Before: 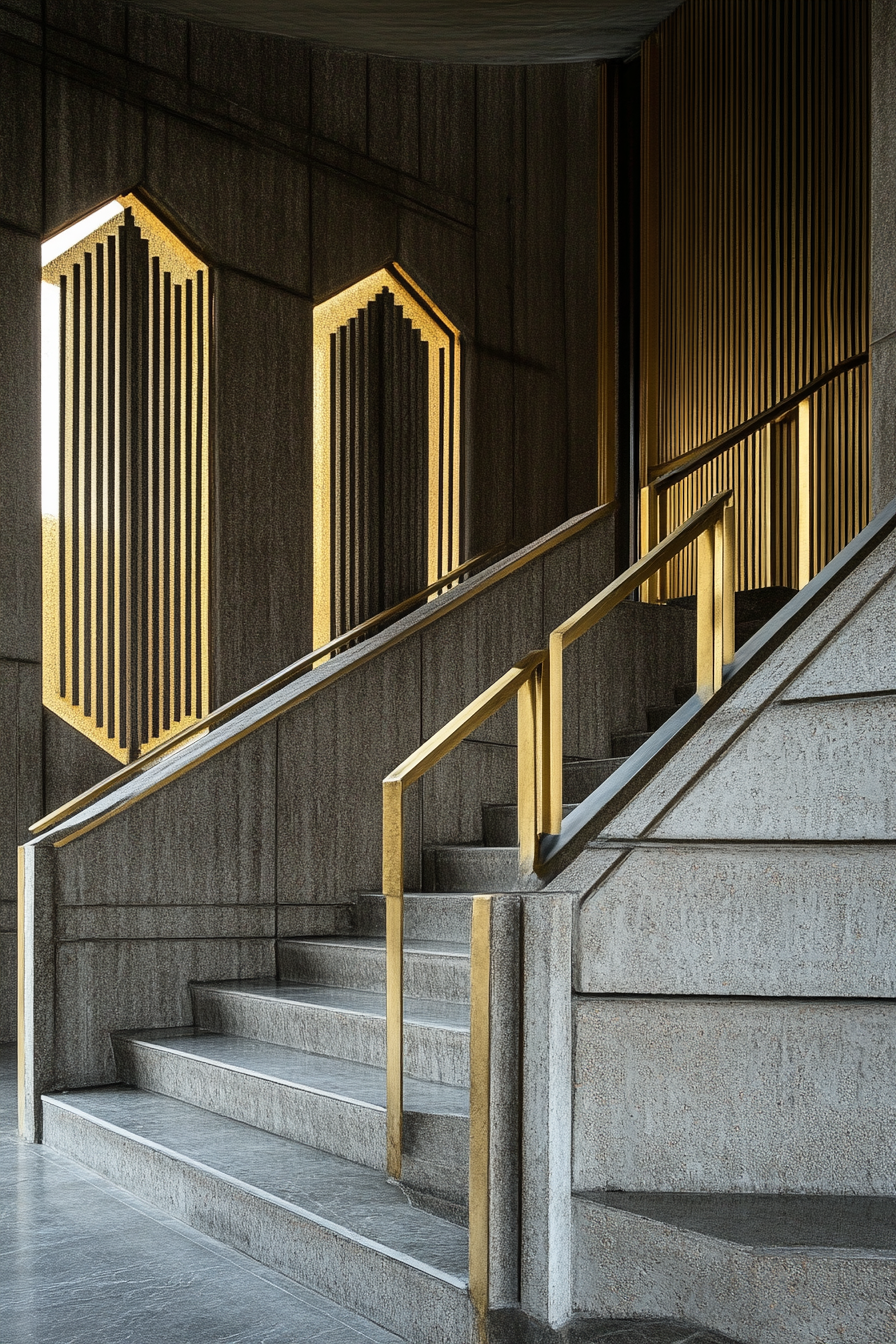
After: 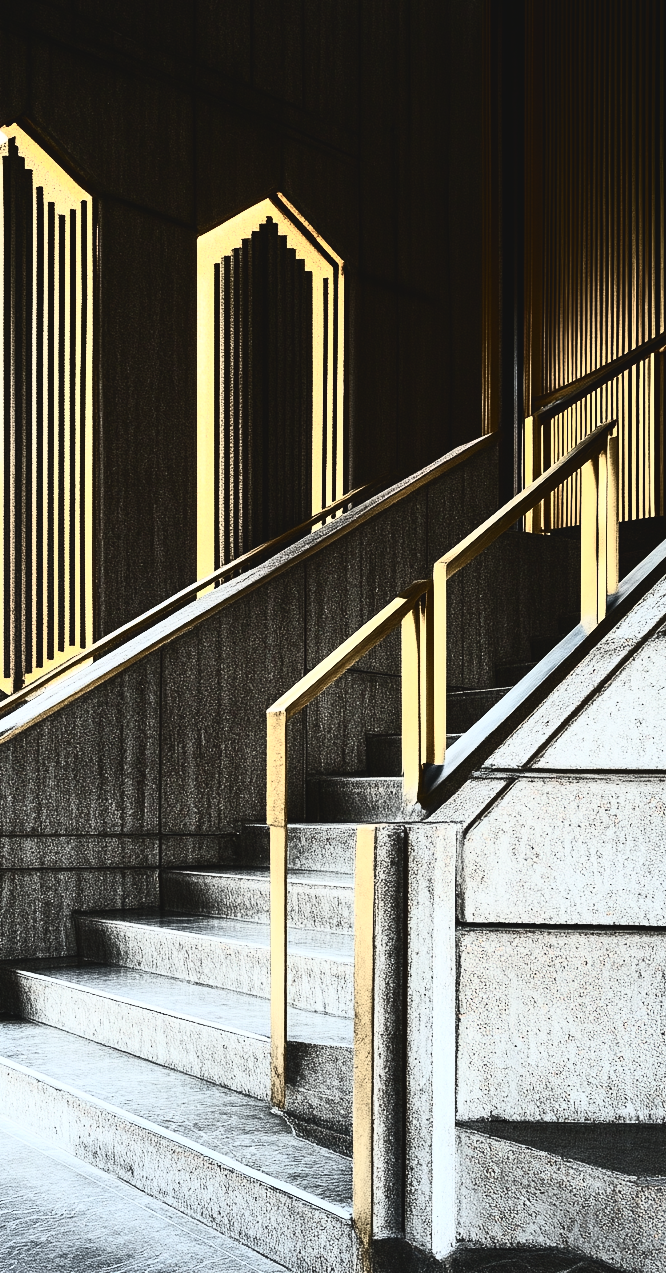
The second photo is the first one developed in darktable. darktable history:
exposure: black level correction -0.022, exposure -0.031 EV, compensate highlight preservation false
crop and rotate: left 12.972%, top 5.263%, right 12.606%
contrast brightness saturation: contrast 0.933, brightness 0.198
